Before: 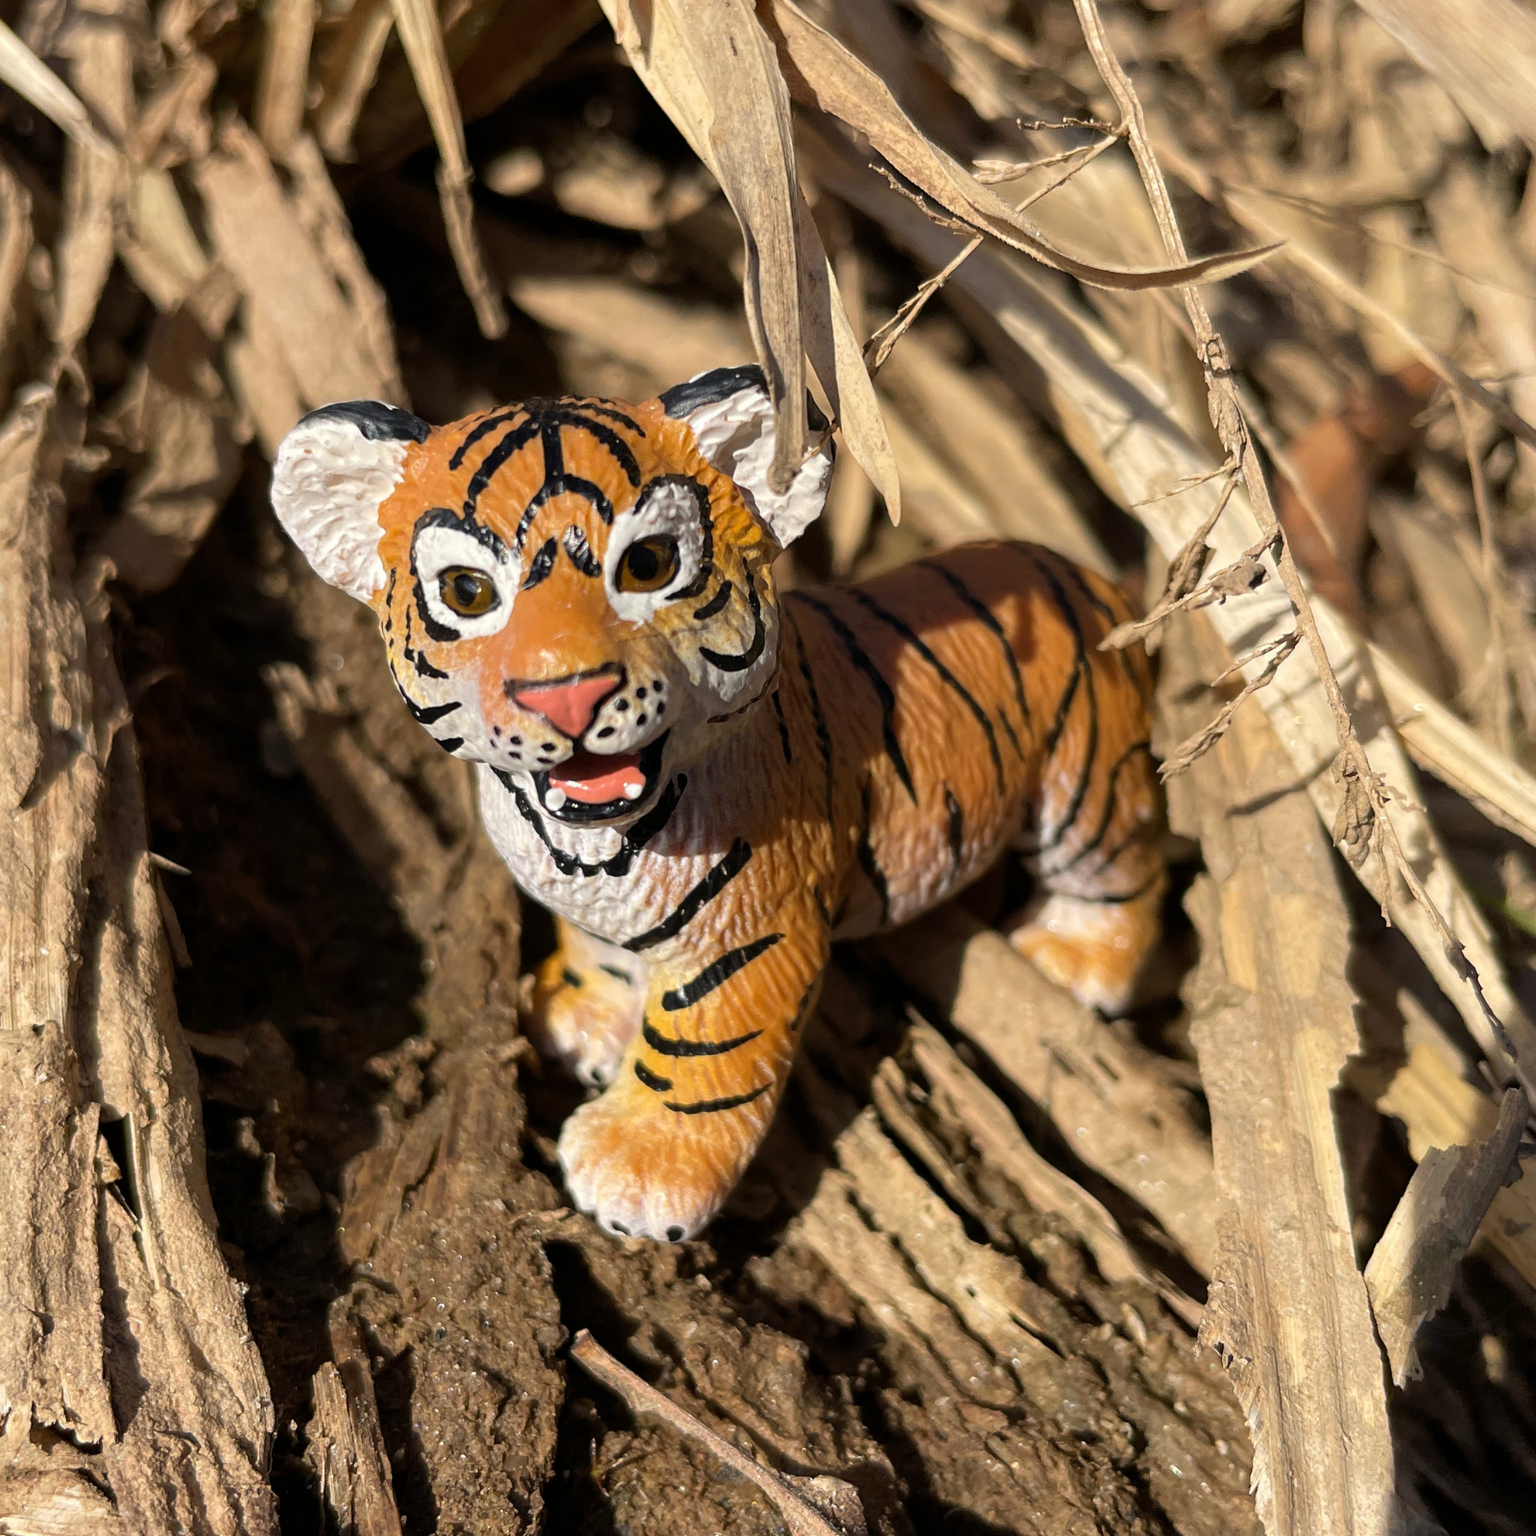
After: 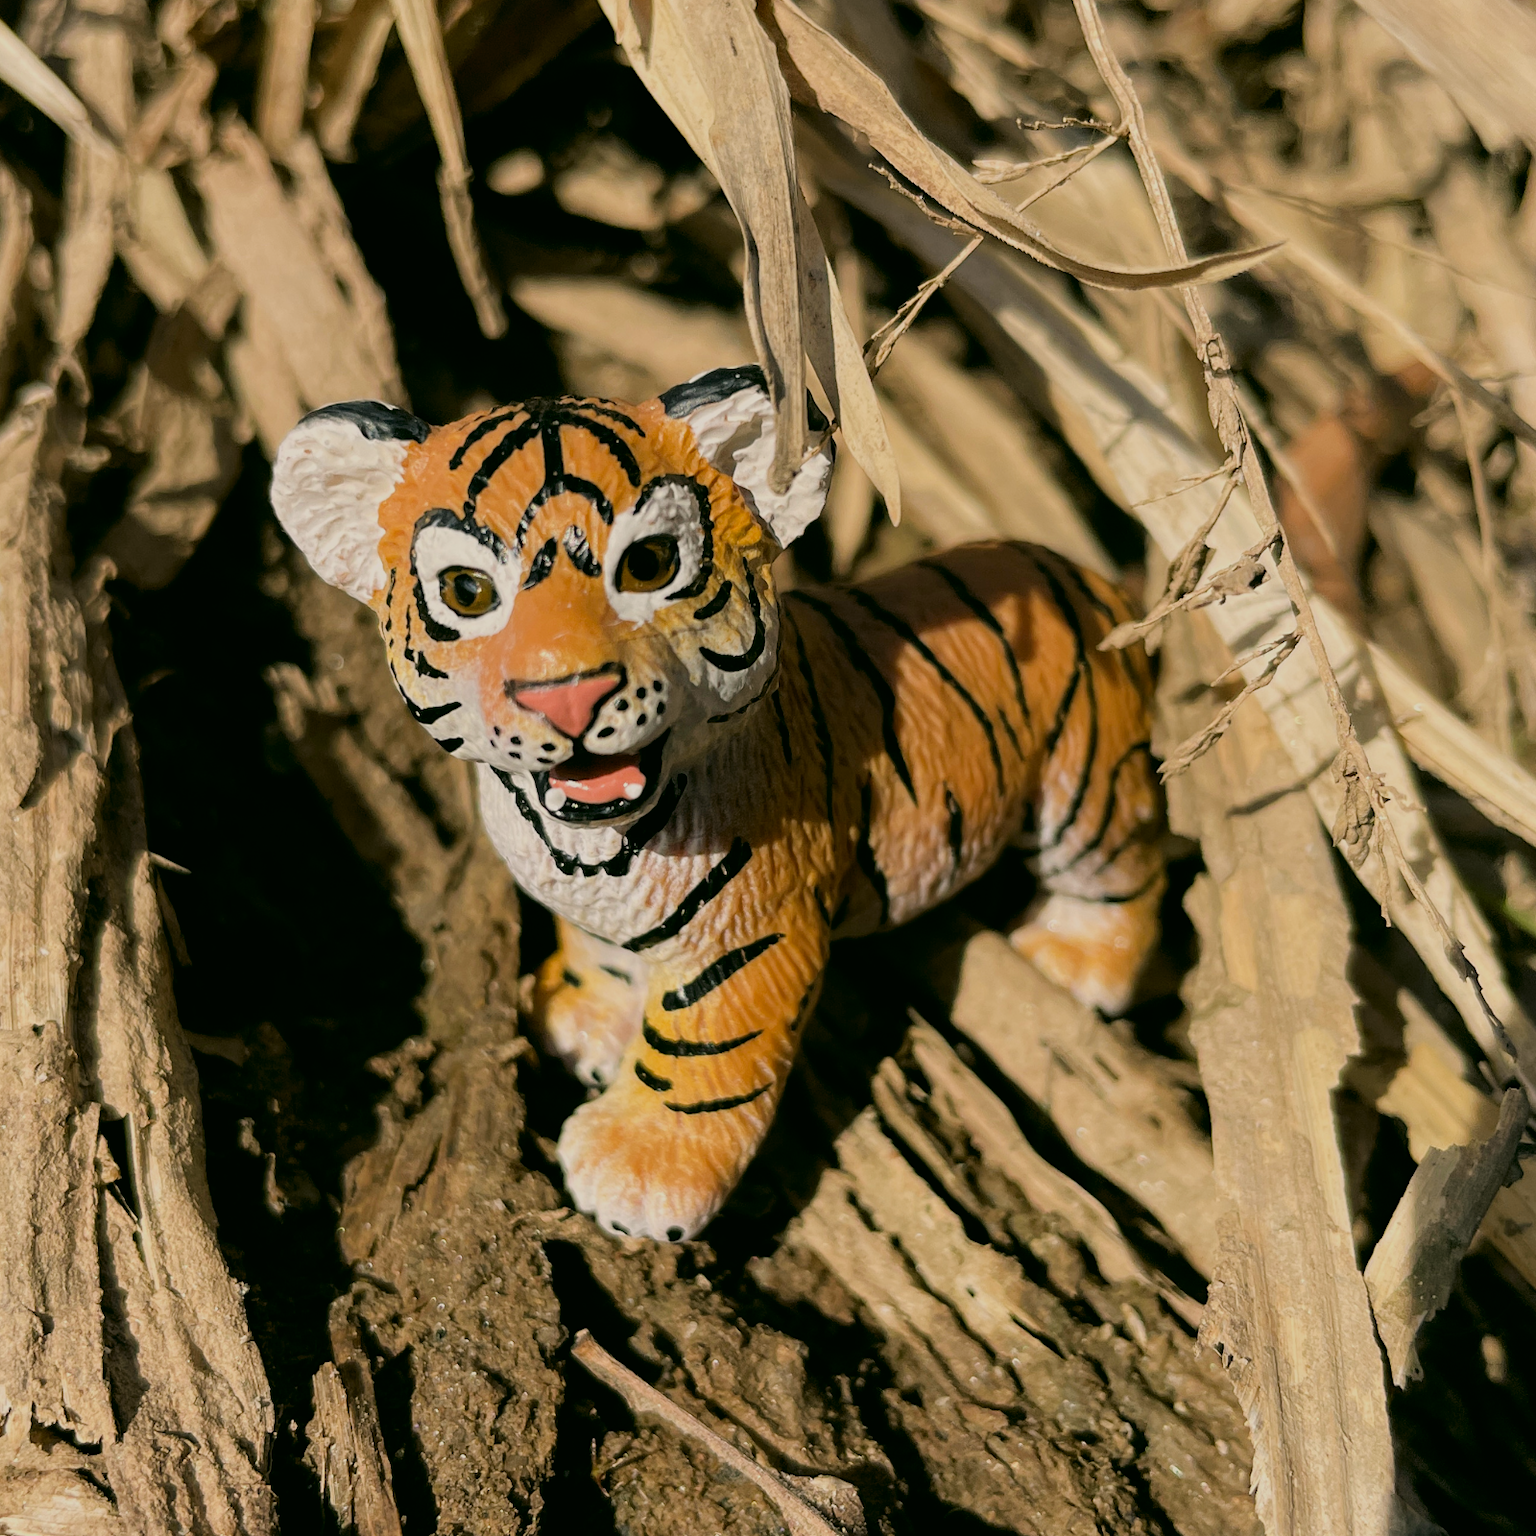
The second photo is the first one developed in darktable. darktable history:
color correction: highlights a* 4.02, highlights b* 4.98, shadows a* -7.55, shadows b* 4.98
white balance: red 1, blue 1
filmic rgb: black relative exposure -7.65 EV, white relative exposure 4.56 EV, hardness 3.61
